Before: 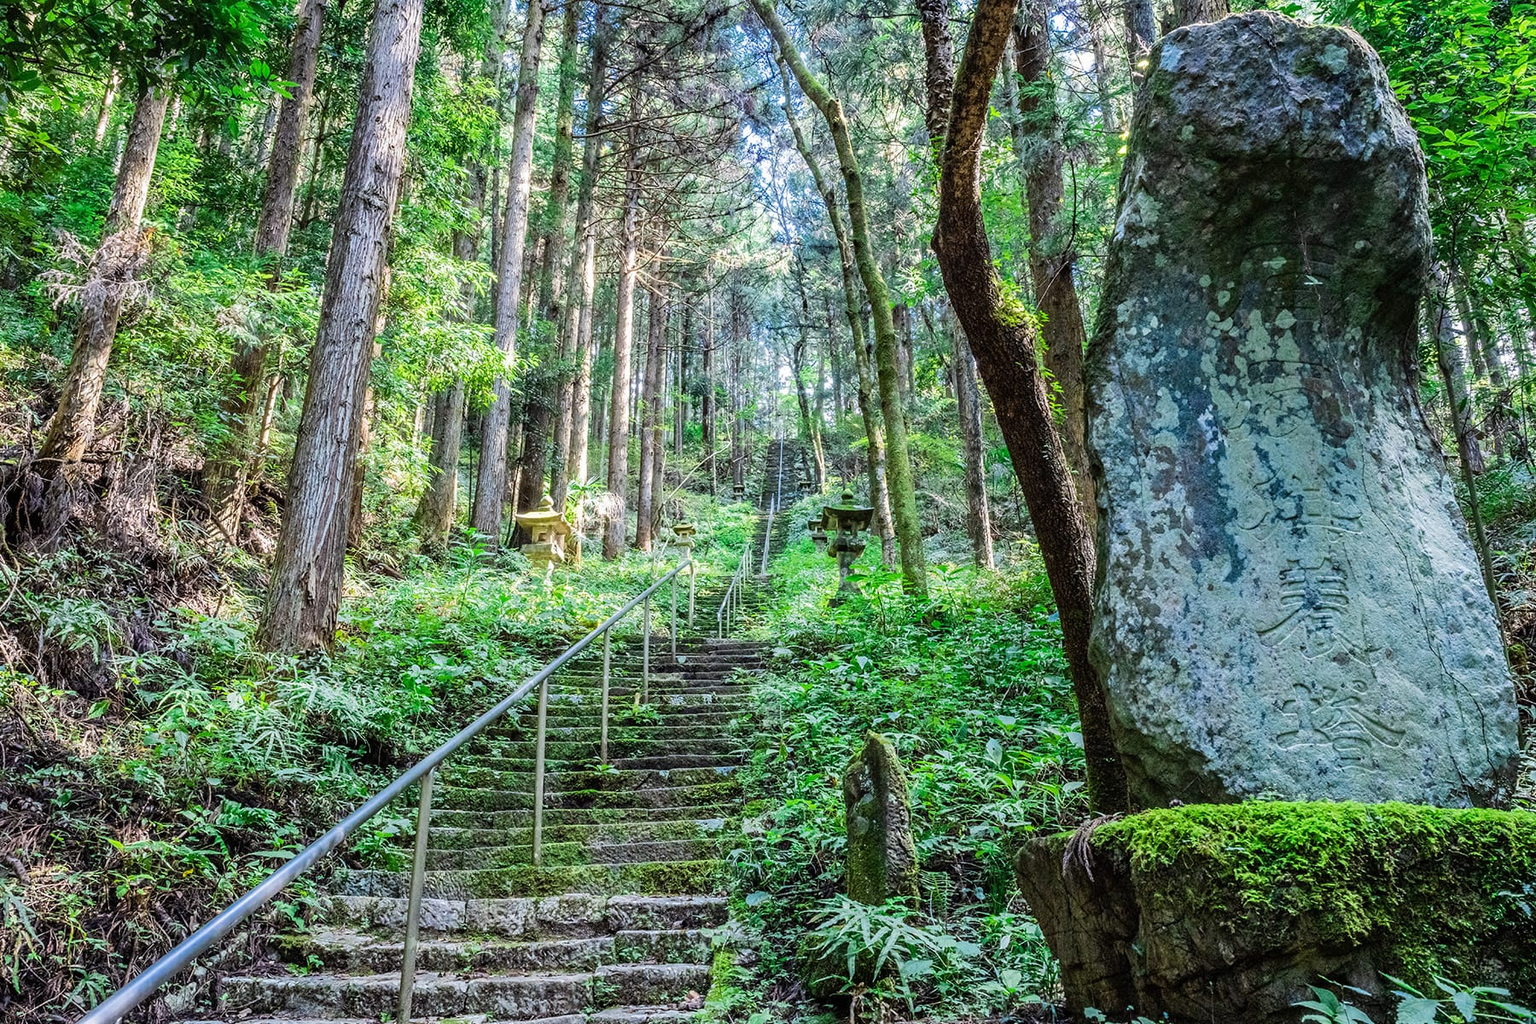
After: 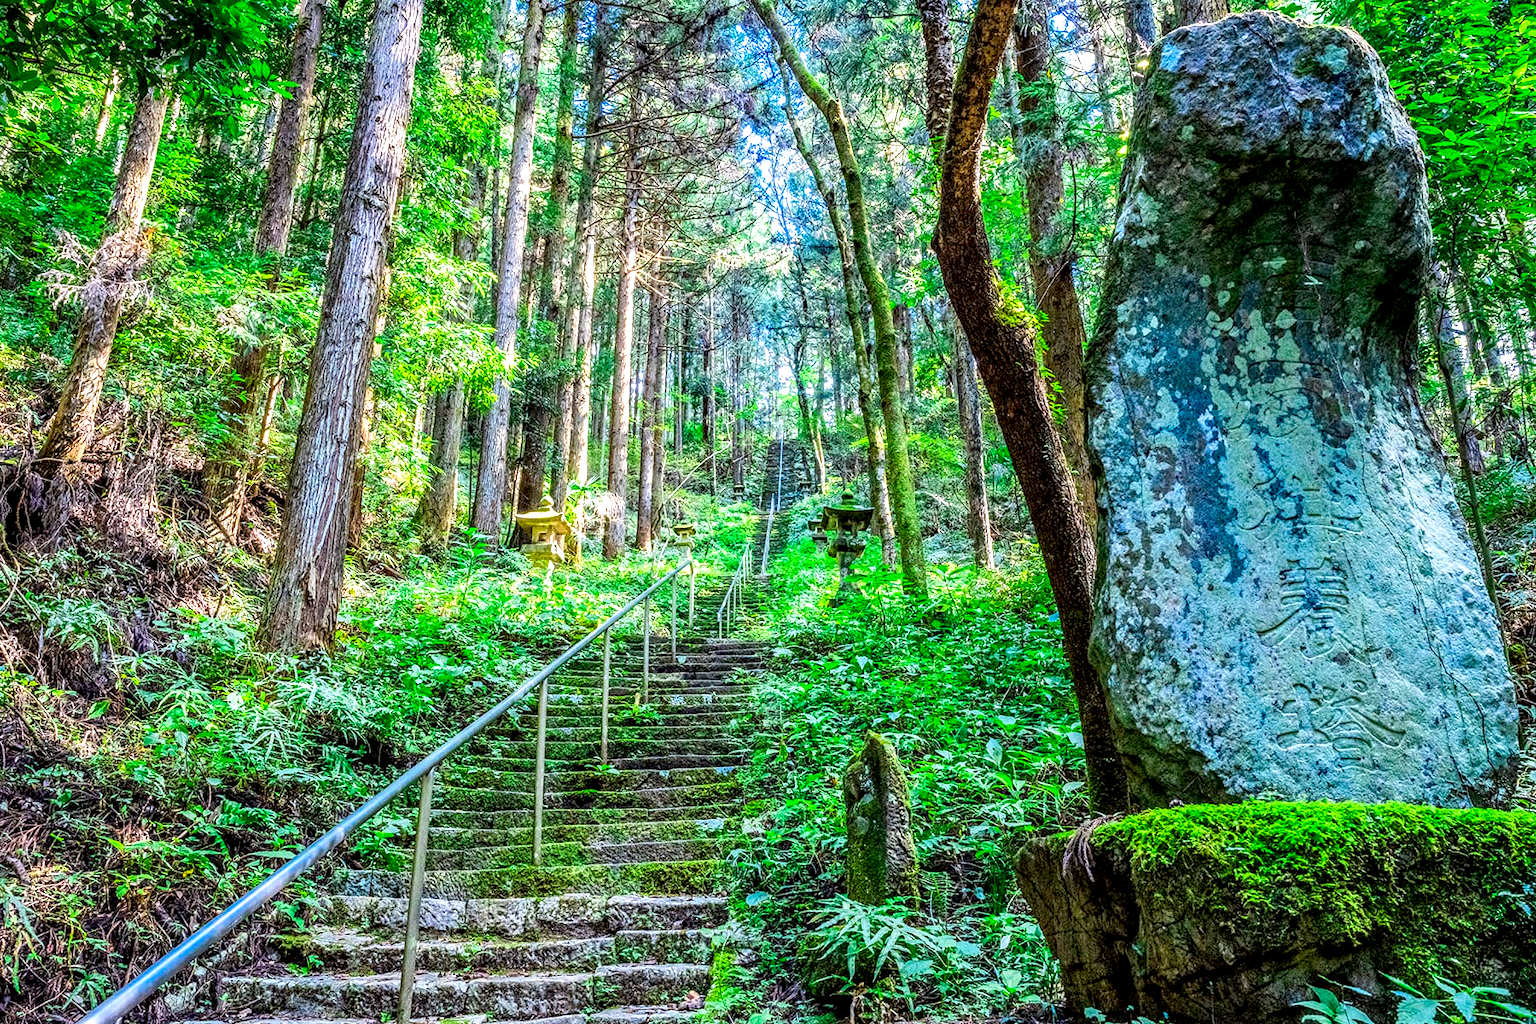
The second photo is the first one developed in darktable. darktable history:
local contrast: detail 130%
exposure: black level correction 0.005, exposure 0.414 EV, compensate highlight preservation false
haze removal: adaptive false
contrast brightness saturation: saturation 0.509
